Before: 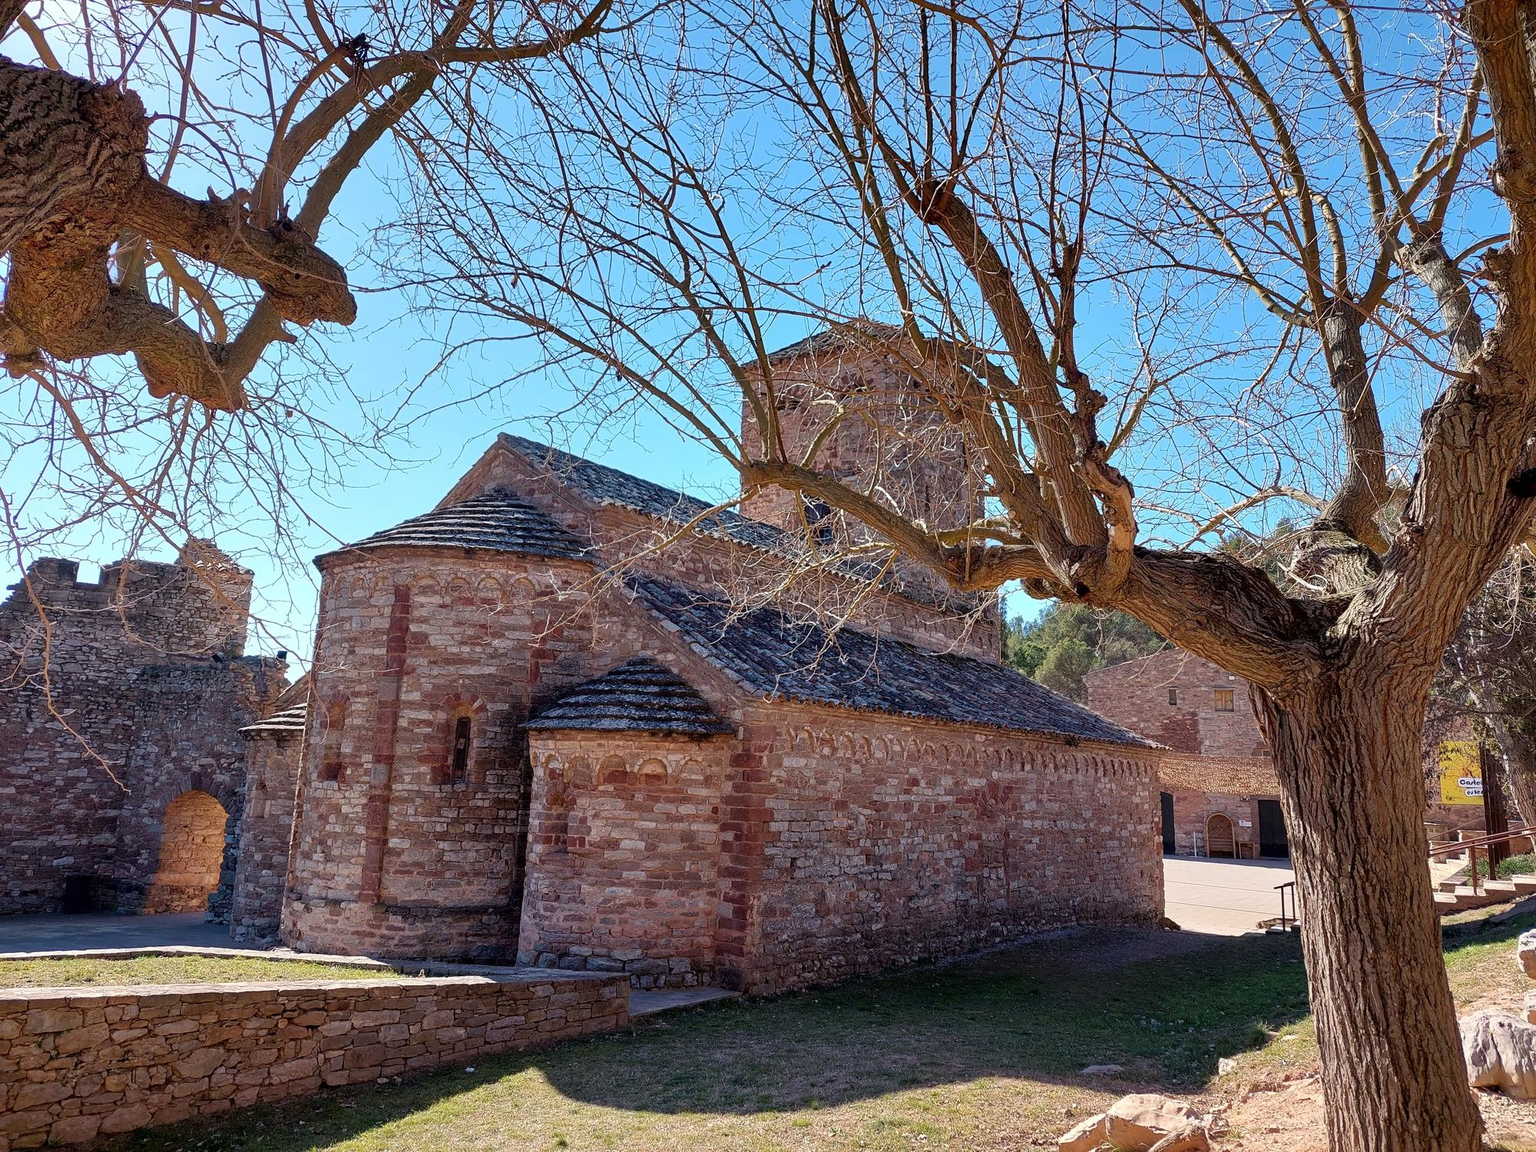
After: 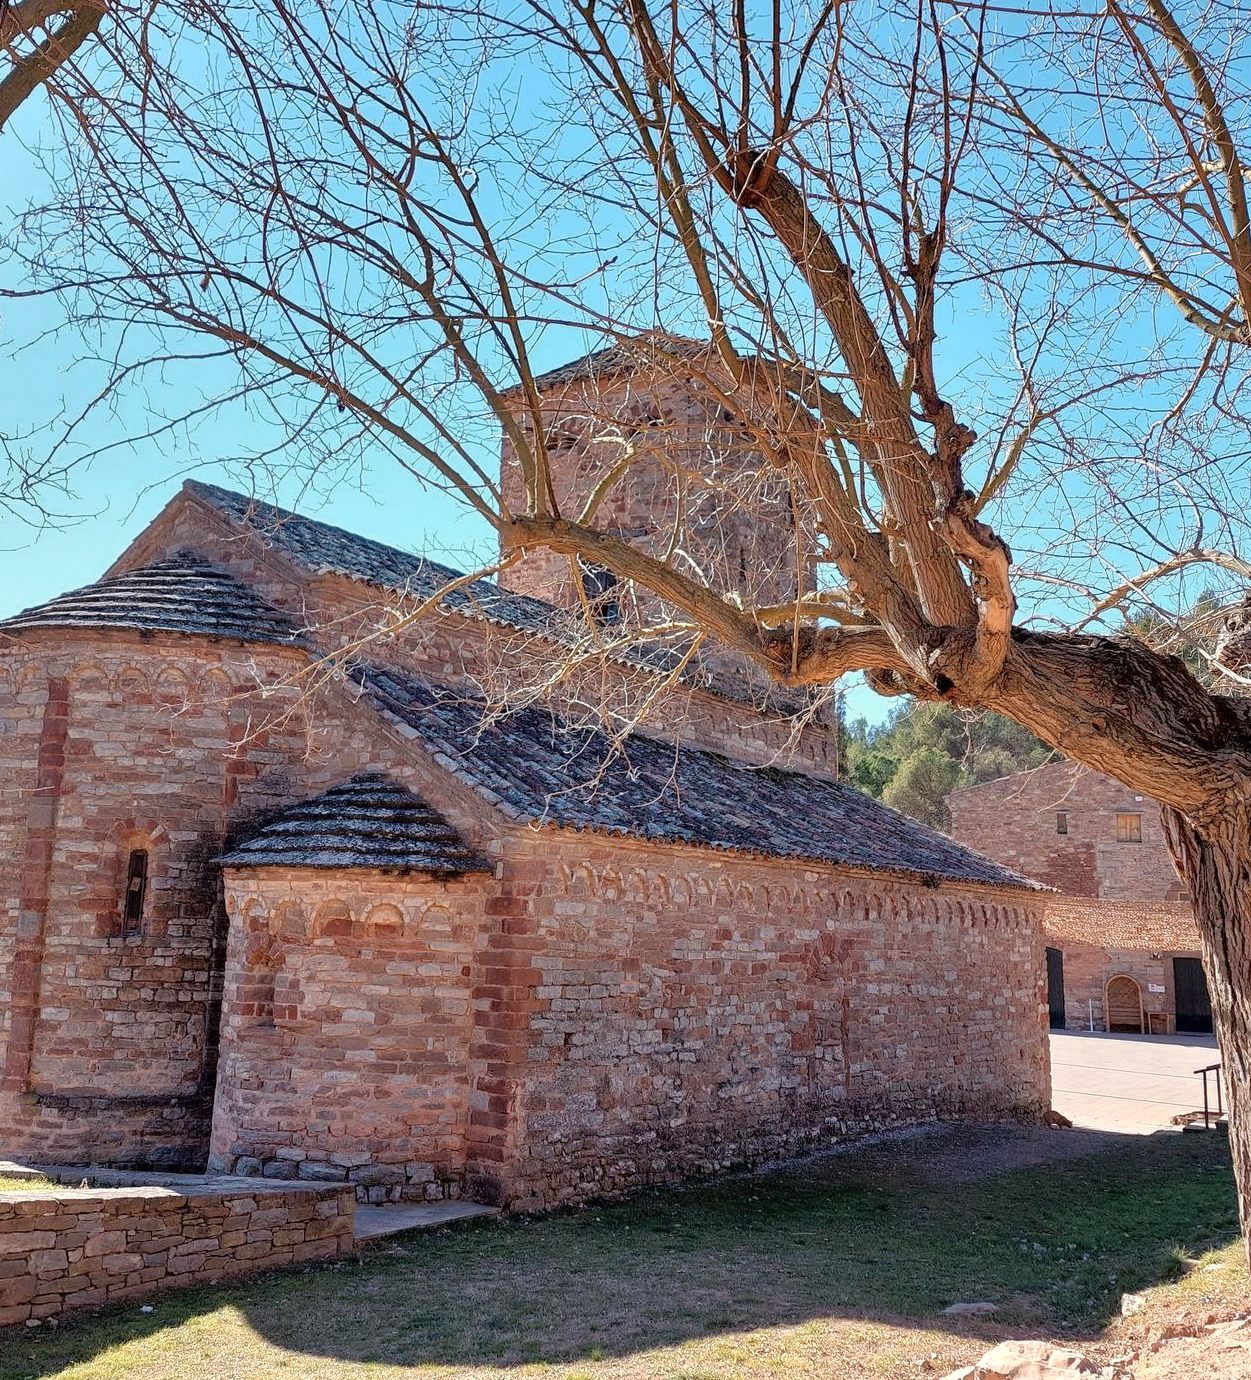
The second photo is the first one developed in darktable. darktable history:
crop and rotate: left 23.288%, top 5.623%, right 14.152%, bottom 2.339%
shadows and highlights: soften with gaussian
tone equalizer: -8 EV 0.223 EV, -7 EV 0.454 EV, -6 EV 0.403 EV, -5 EV 0.237 EV, -3 EV -0.247 EV, -2 EV -0.413 EV, -1 EV -0.436 EV, +0 EV -0.275 EV, edges refinement/feathering 500, mask exposure compensation -1.57 EV, preserve details no
levels: mode automatic, levels [0, 0.476, 0.951]
color zones: curves: ch0 [(0.018, 0.548) (0.224, 0.64) (0.425, 0.447) (0.675, 0.575) (0.732, 0.579)]; ch1 [(0.066, 0.487) (0.25, 0.5) (0.404, 0.43) (0.75, 0.421) (0.956, 0.421)]; ch2 [(0.044, 0.561) (0.215, 0.465) (0.399, 0.544) (0.465, 0.548) (0.614, 0.447) (0.724, 0.43) (0.882, 0.623) (0.956, 0.632)]
